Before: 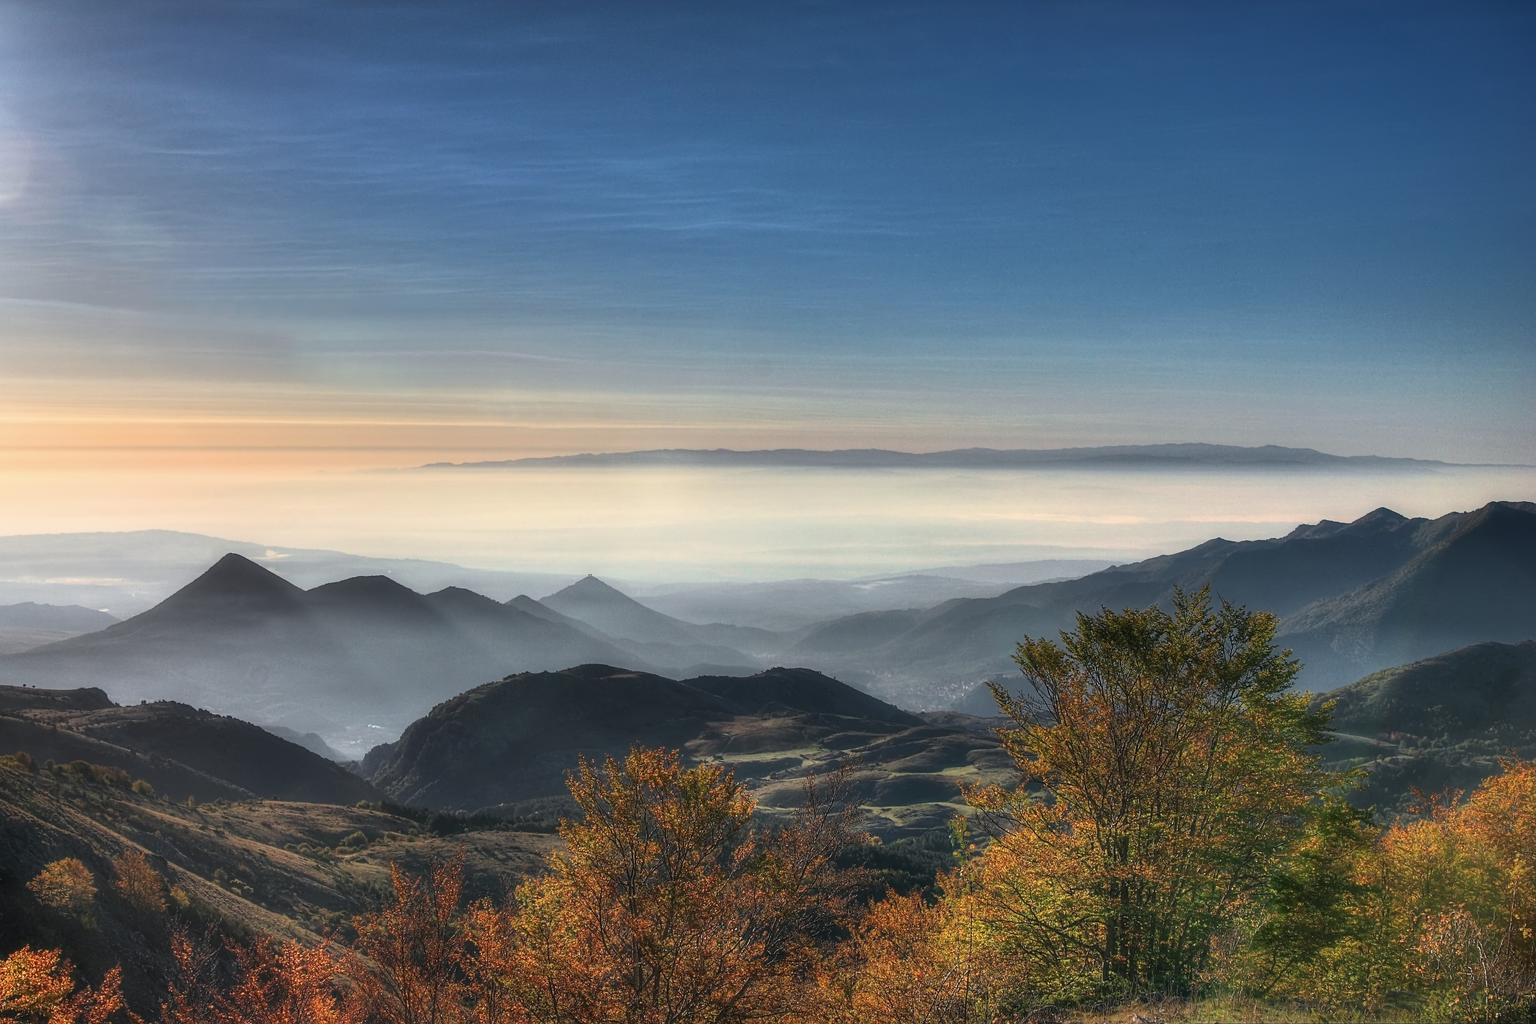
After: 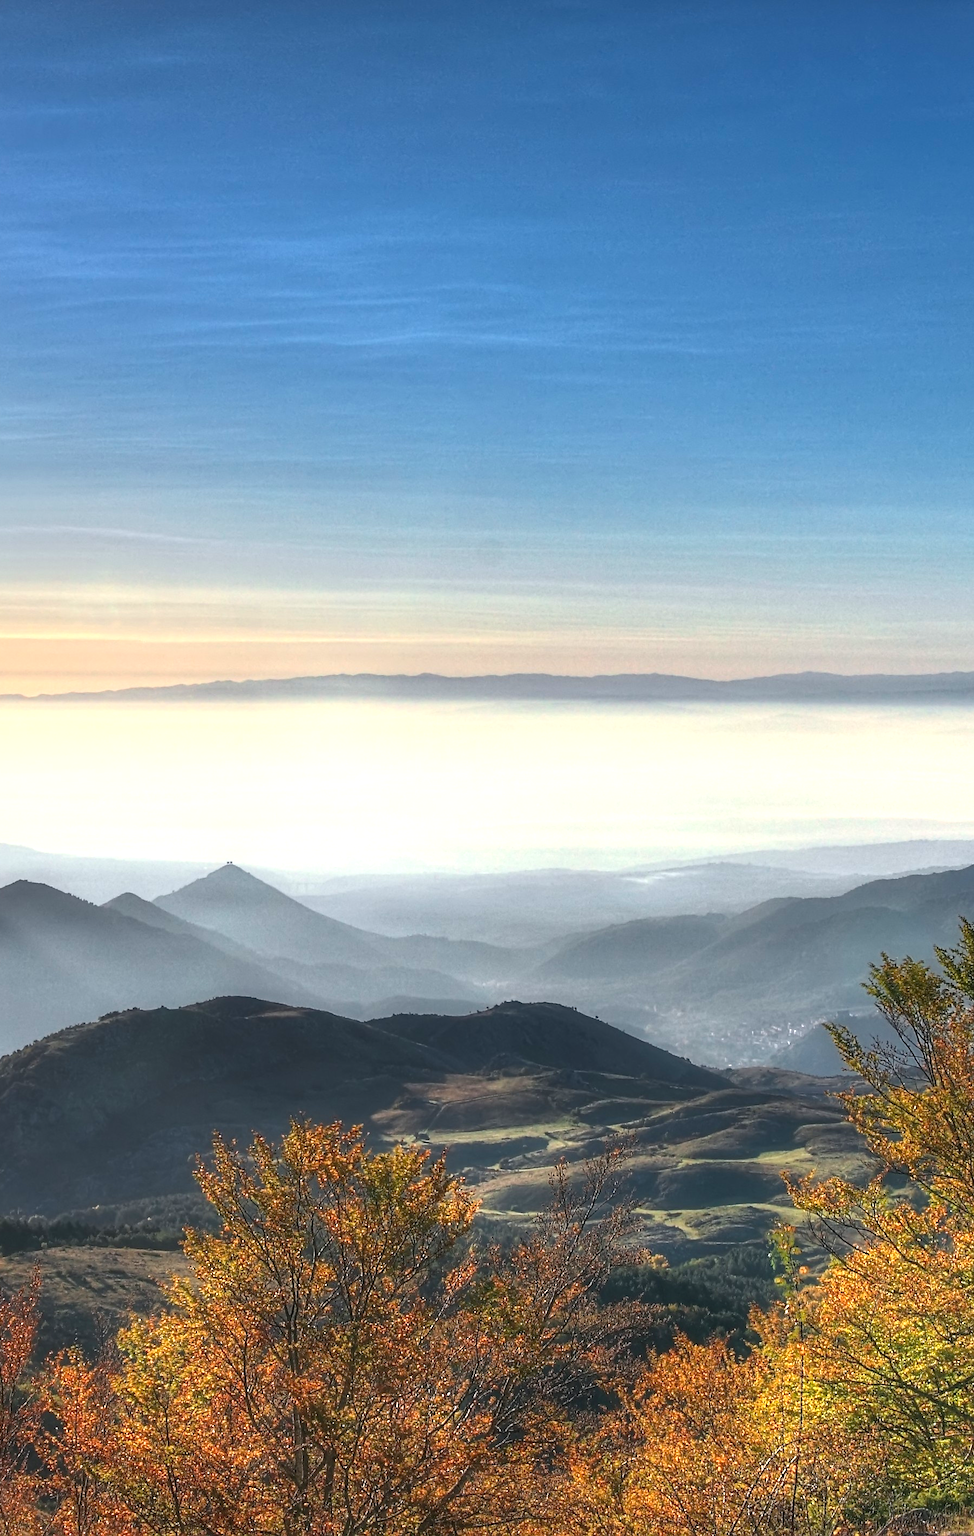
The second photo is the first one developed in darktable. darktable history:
color balance rgb: linear chroma grading › global chroma 10.044%, perceptual saturation grading › global saturation 0.294%, global vibrance 9.656%
crop: left 28.473%, right 29.232%
exposure: exposure 0.757 EV, compensate highlight preservation false
color correction: highlights b* 0.053
